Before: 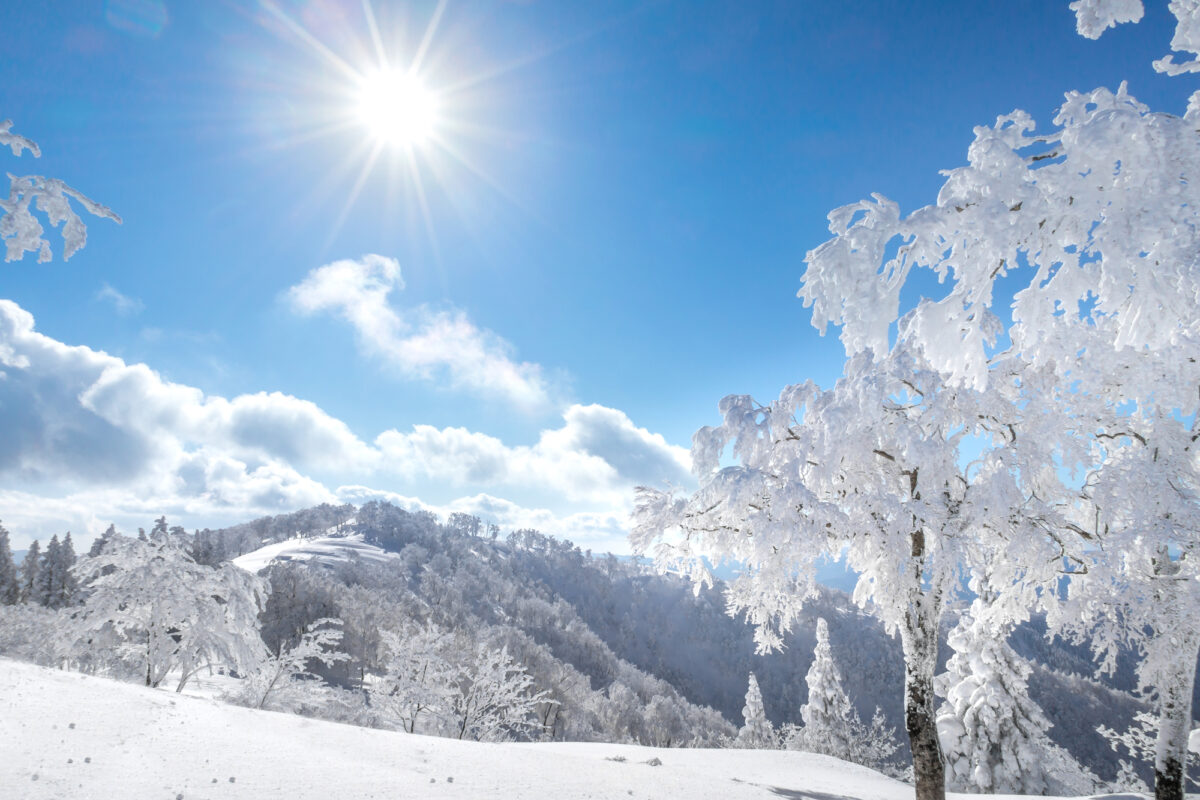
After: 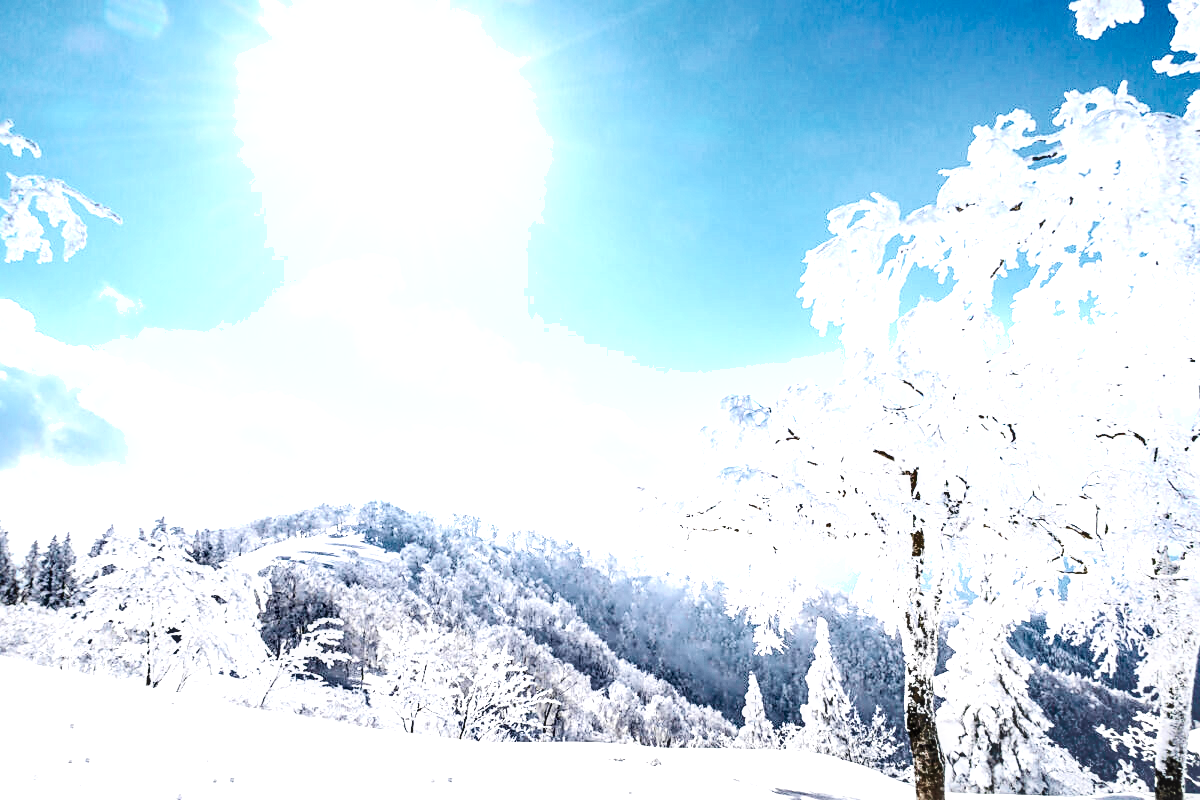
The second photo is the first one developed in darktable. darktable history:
tone curve: curves: ch0 [(0, 0.024) (0.119, 0.146) (0.474, 0.464) (0.718, 0.721) (0.817, 0.839) (1, 0.998)]; ch1 [(0, 0) (0.377, 0.416) (0.439, 0.451) (0.477, 0.477) (0.501, 0.503) (0.538, 0.544) (0.58, 0.602) (0.664, 0.676) (0.783, 0.804) (1, 1)]; ch2 [(0, 0) (0.38, 0.405) (0.463, 0.456) (0.498, 0.497) (0.524, 0.535) (0.578, 0.576) (0.648, 0.665) (1, 1)], color space Lab, independent channels, preserve colors none
base curve: curves: ch0 [(0, 0) (0.007, 0.004) (0.027, 0.03) (0.046, 0.07) (0.207, 0.54) (0.442, 0.872) (0.673, 0.972) (1, 1)], preserve colors none
shadows and highlights: soften with gaussian
levels: levels [0, 0.476, 0.951]
sharpen: radius 1.967
local contrast: detail 130%
